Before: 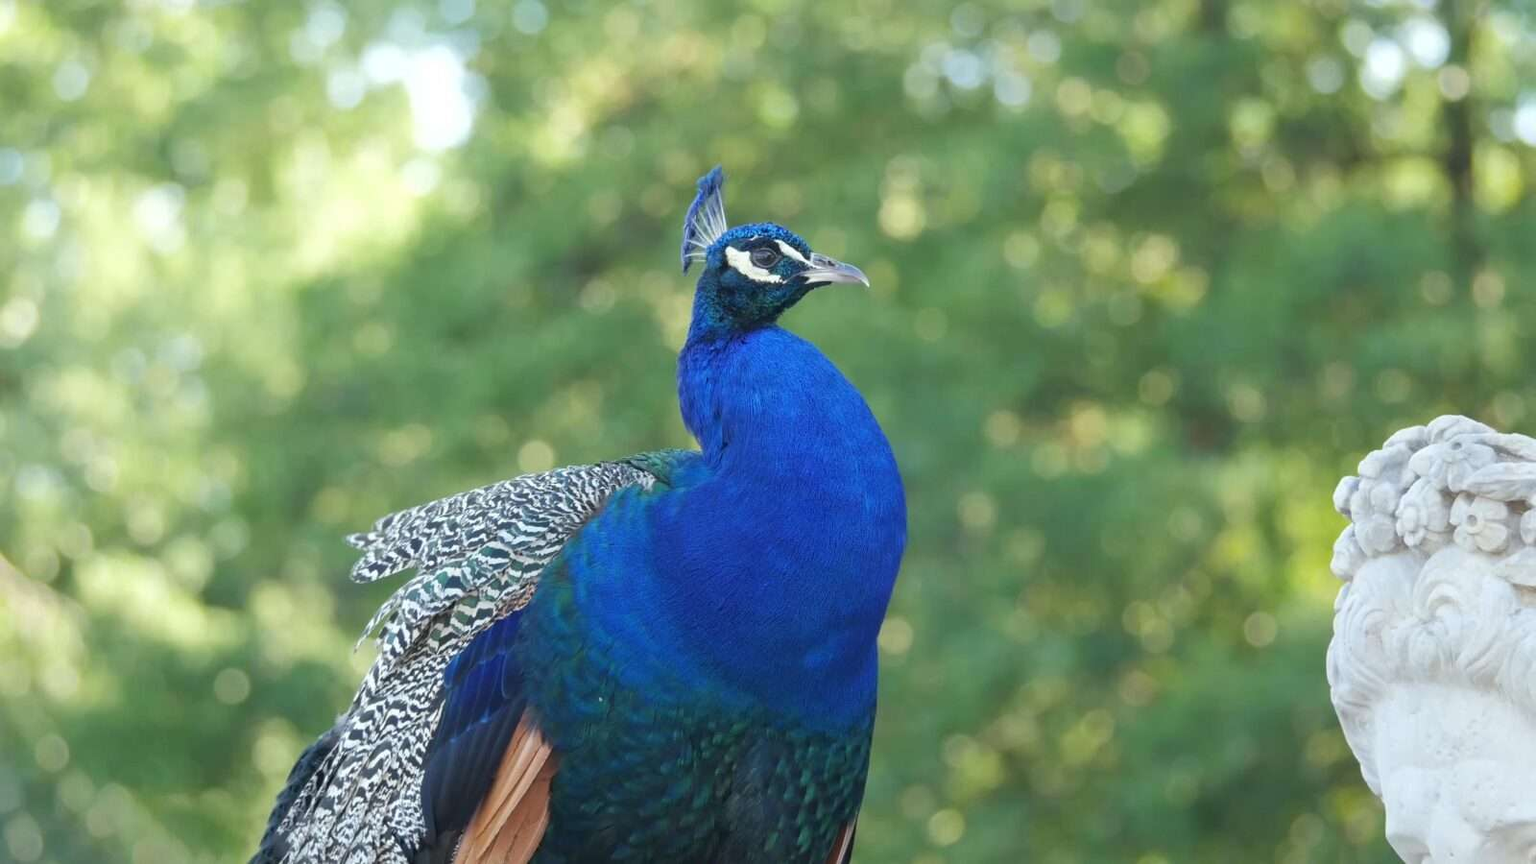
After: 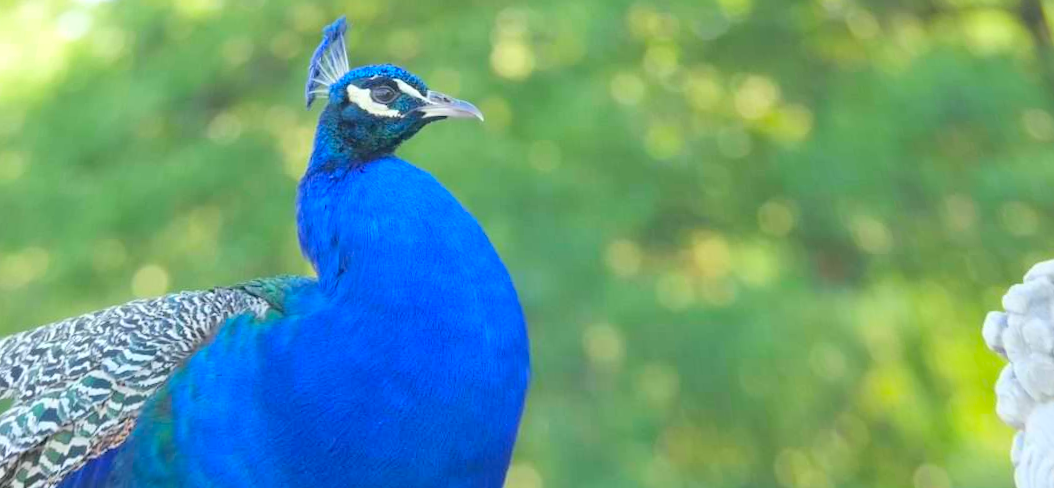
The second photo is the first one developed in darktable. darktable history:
crop: left 18.38%, top 11.092%, right 2.134%, bottom 33.217%
rotate and perspective: rotation 0.72°, lens shift (vertical) -0.352, lens shift (horizontal) -0.051, crop left 0.152, crop right 0.859, crop top 0.019, crop bottom 0.964
contrast brightness saturation: contrast 0.07, brightness 0.18, saturation 0.4
